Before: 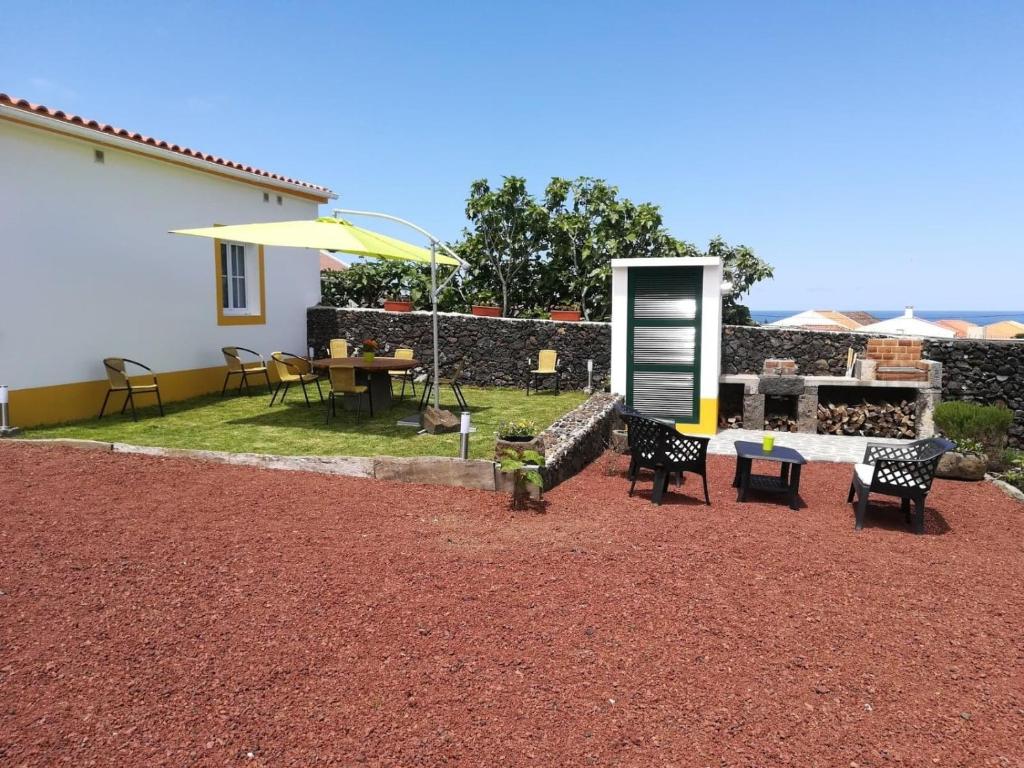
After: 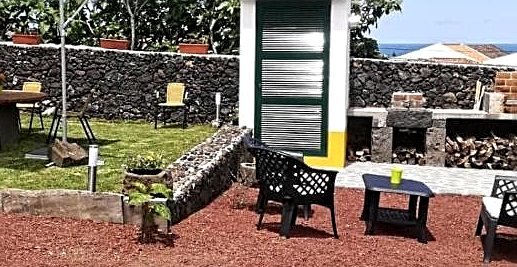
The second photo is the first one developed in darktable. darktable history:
crop: left 36.333%, top 34.783%, right 13.164%, bottom 30.432%
contrast equalizer: octaves 7, y [[0.502, 0.517, 0.543, 0.576, 0.611, 0.631], [0.5 ×6], [0.5 ×6], [0 ×6], [0 ×6]]
sharpen: amount 0.489
